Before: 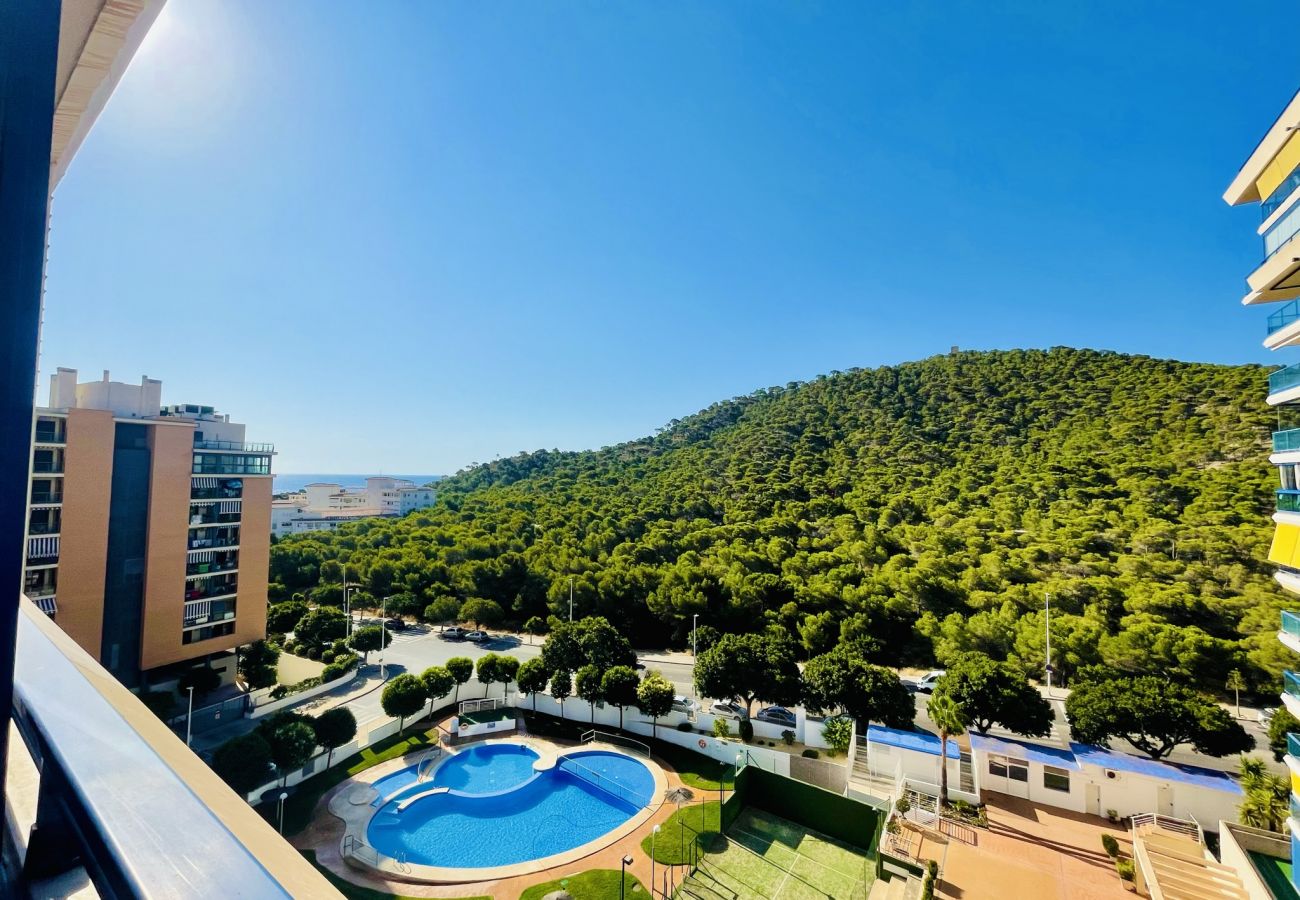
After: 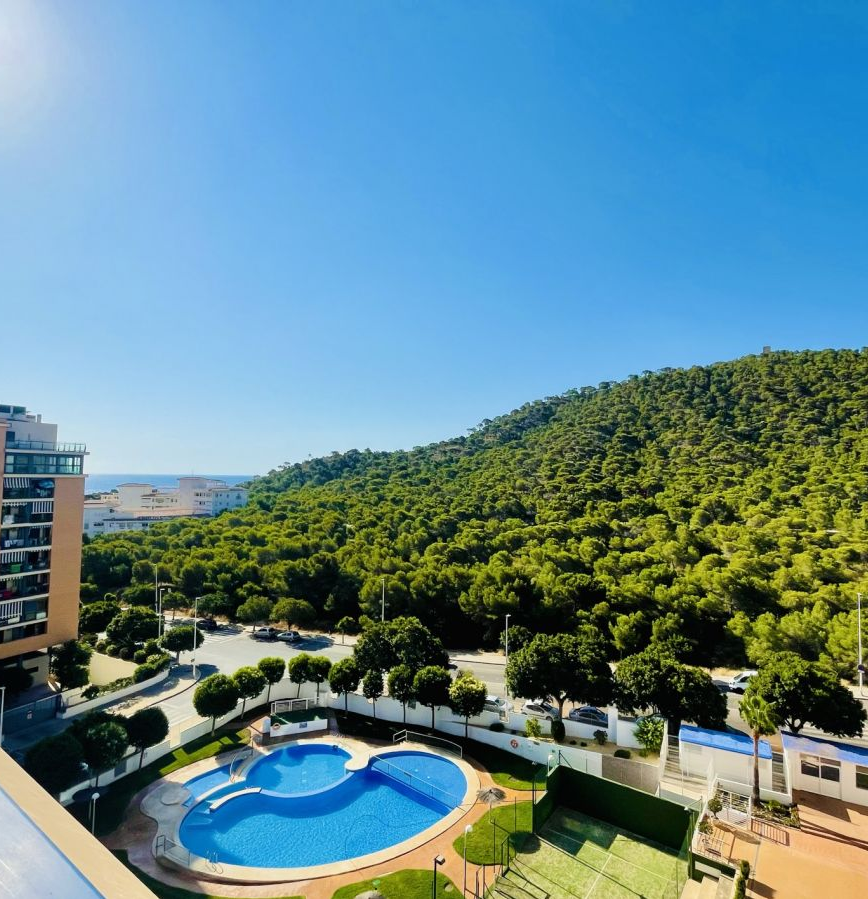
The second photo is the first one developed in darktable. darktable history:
crop and rotate: left 14.505%, right 18.695%
